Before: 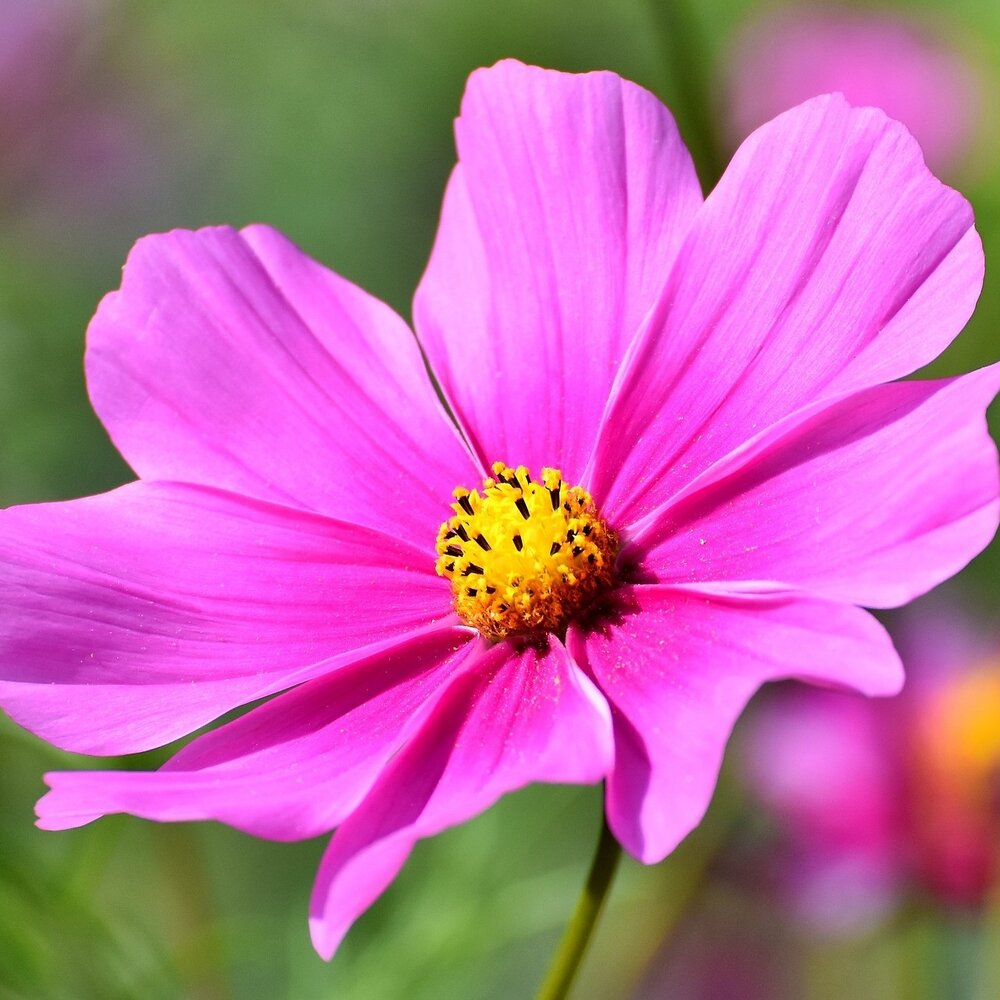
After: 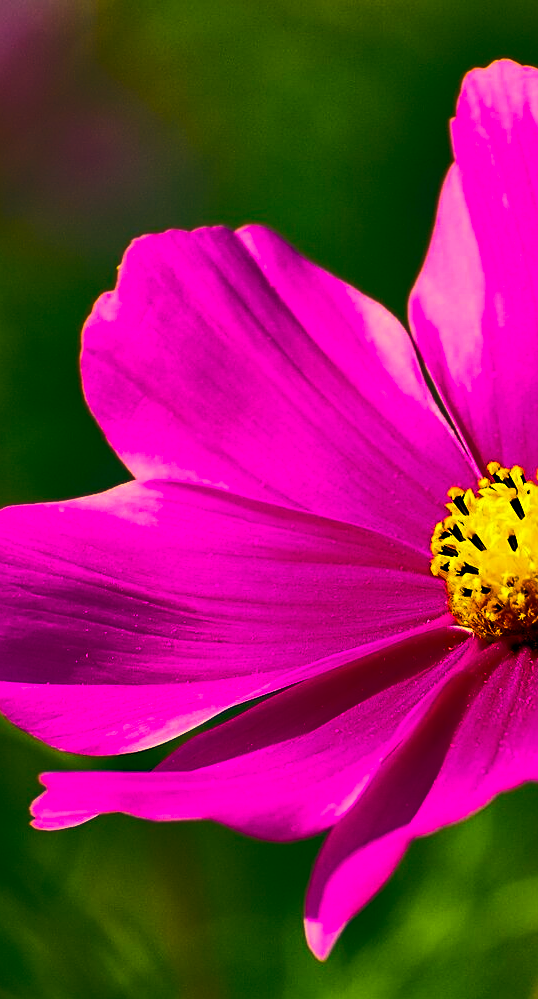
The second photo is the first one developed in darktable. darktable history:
crop: left 0.587%, right 45.588%, bottom 0.086%
color balance rgb: linear chroma grading › global chroma 40.15%, perceptual saturation grading › global saturation 60.58%, perceptual saturation grading › highlights 20.44%, perceptual saturation grading › shadows -50.36%, perceptual brilliance grading › highlights 2.19%, perceptual brilliance grading › mid-tones -50.36%, perceptual brilliance grading › shadows -50.36%
color balance: mode lift, gamma, gain (sRGB), lift [1, 0.69, 1, 1], gamma [1, 1.482, 1, 1], gain [1, 1, 1, 0.802]
sharpen: on, module defaults
